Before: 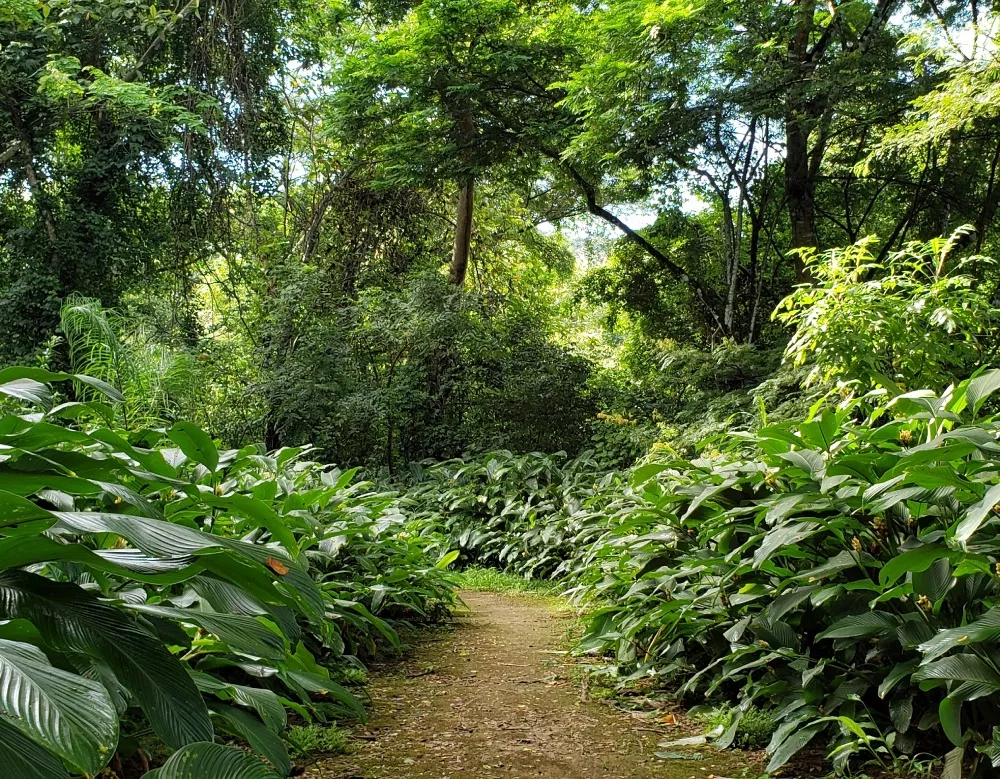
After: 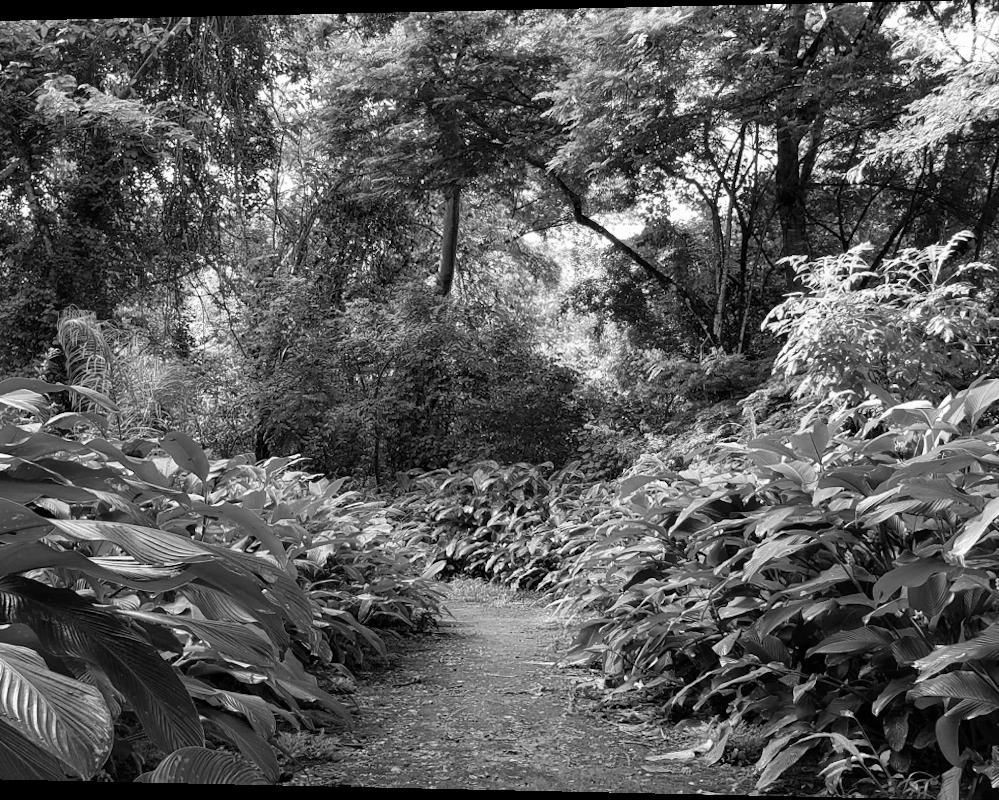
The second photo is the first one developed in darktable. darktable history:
rotate and perspective: lens shift (horizontal) -0.055, automatic cropping off
monochrome: on, module defaults
